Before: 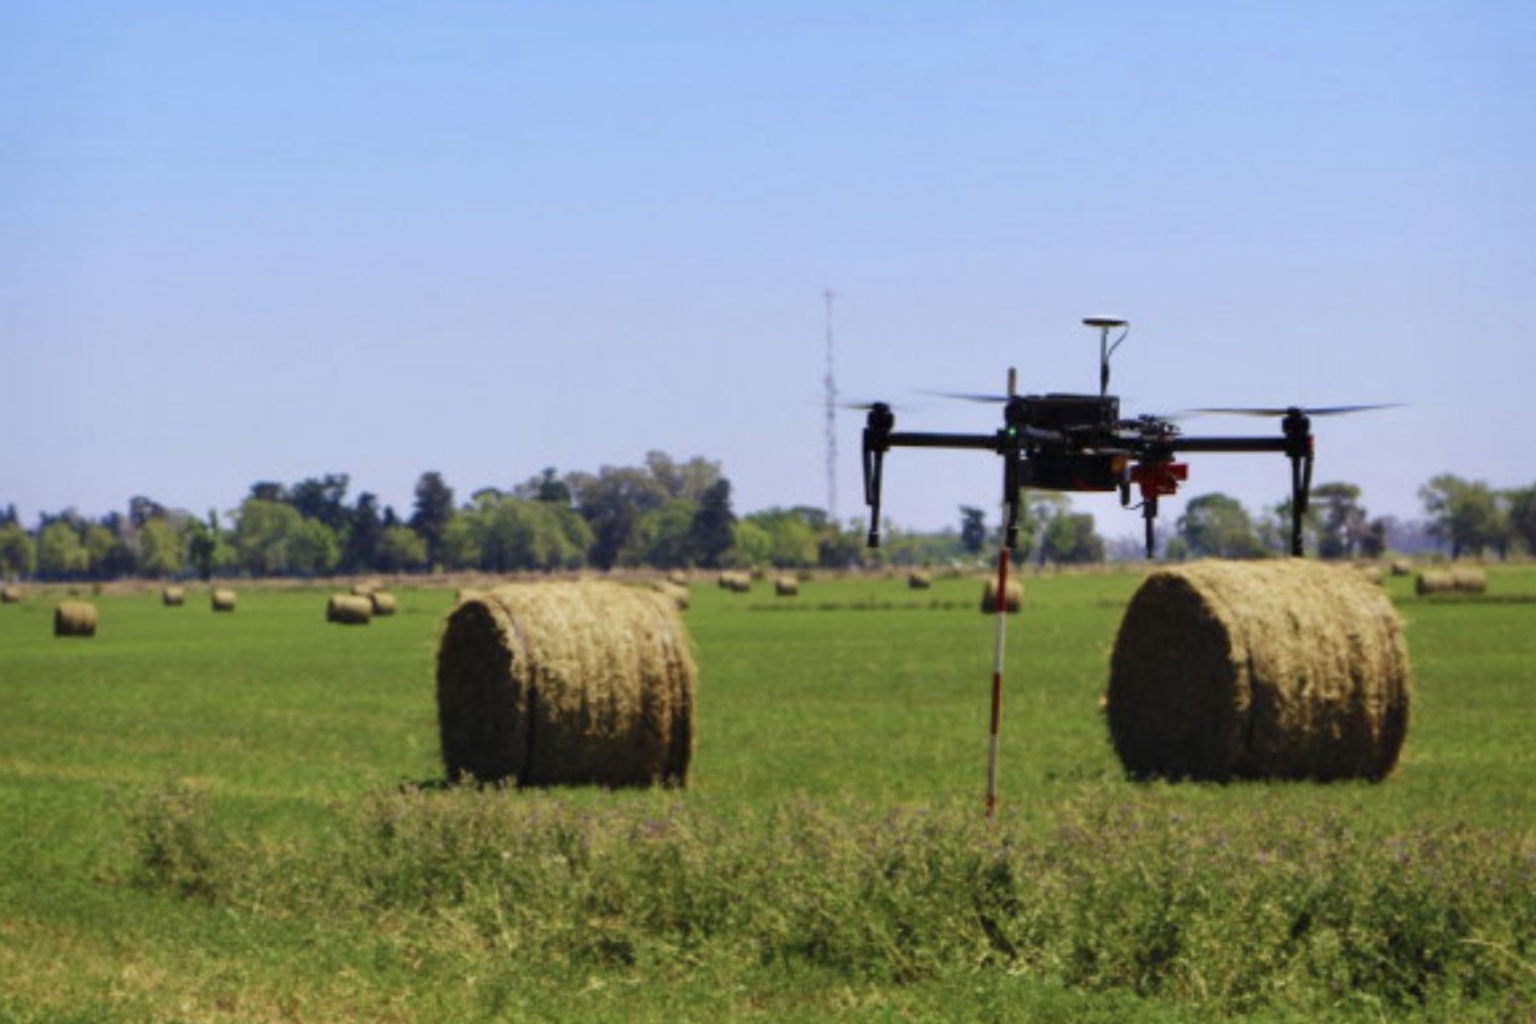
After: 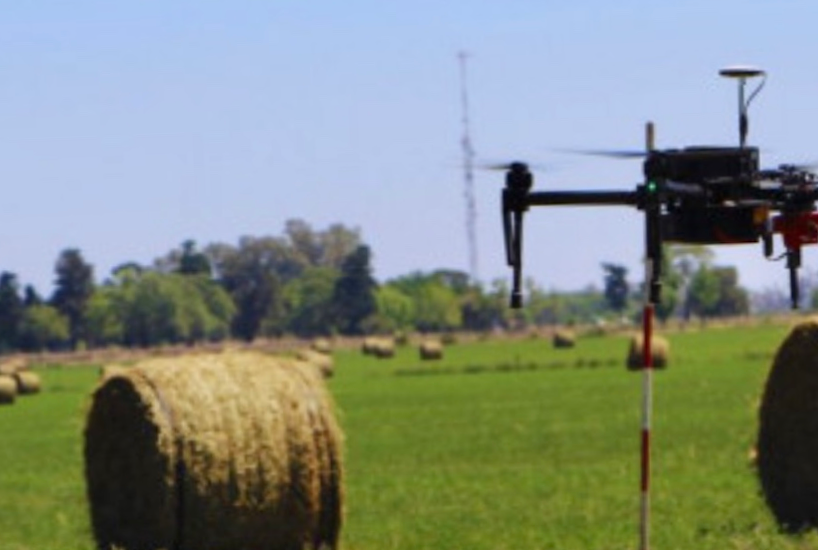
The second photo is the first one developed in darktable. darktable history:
crop and rotate: left 22.13%, top 22.054%, right 22.026%, bottom 22.102%
rotate and perspective: rotation -2.12°, lens shift (vertical) 0.009, lens shift (horizontal) -0.008, automatic cropping original format, crop left 0.036, crop right 0.964, crop top 0.05, crop bottom 0.959
